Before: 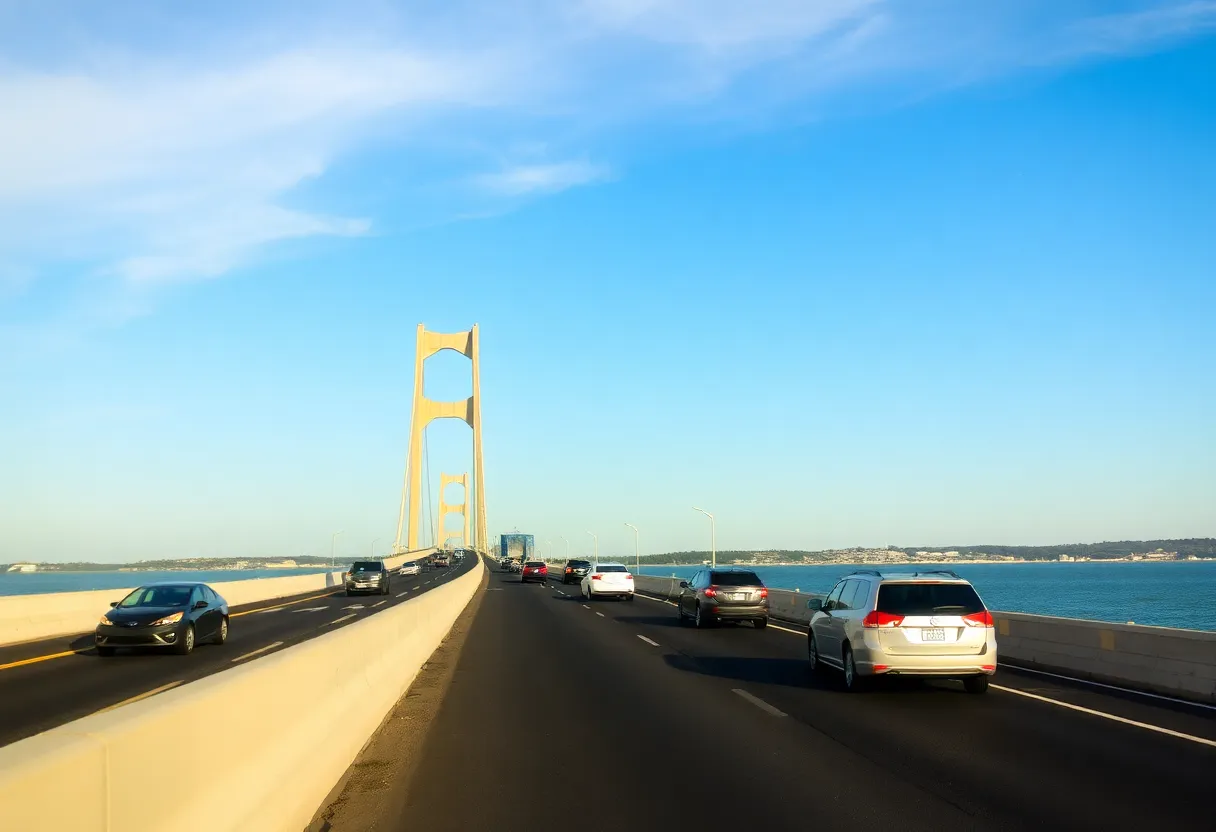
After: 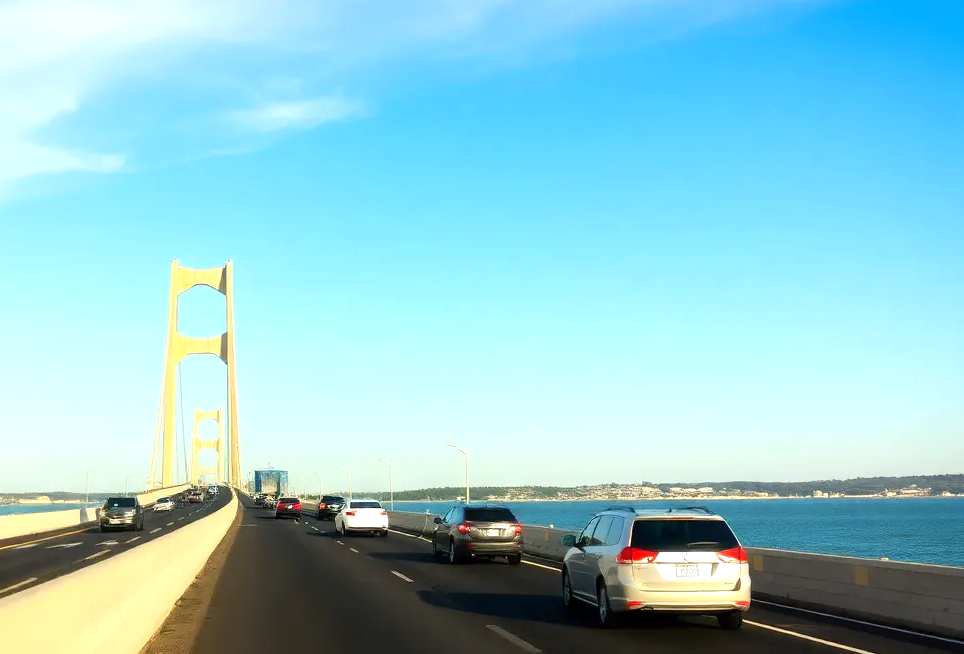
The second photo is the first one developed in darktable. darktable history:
exposure: exposure 0.377 EV, compensate highlight preservation false
crop and rotate: left 20.27%, top 7.75%, right 0.405%, bottom 13.597%
